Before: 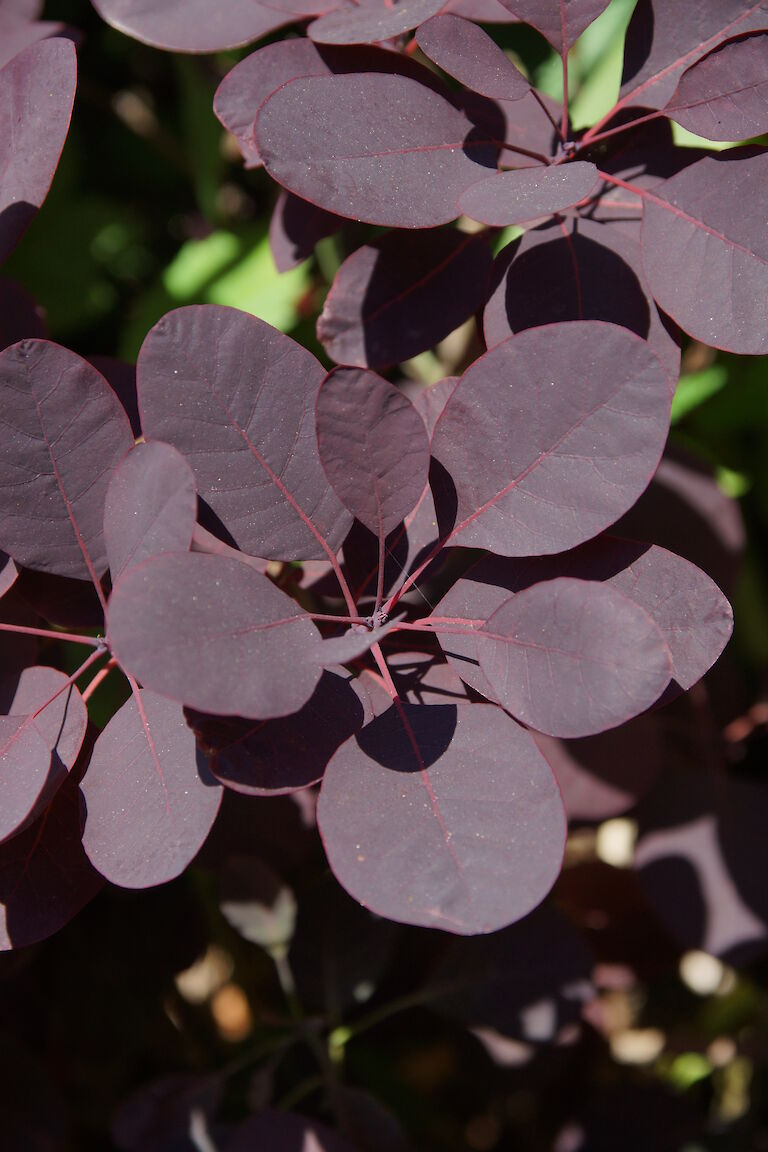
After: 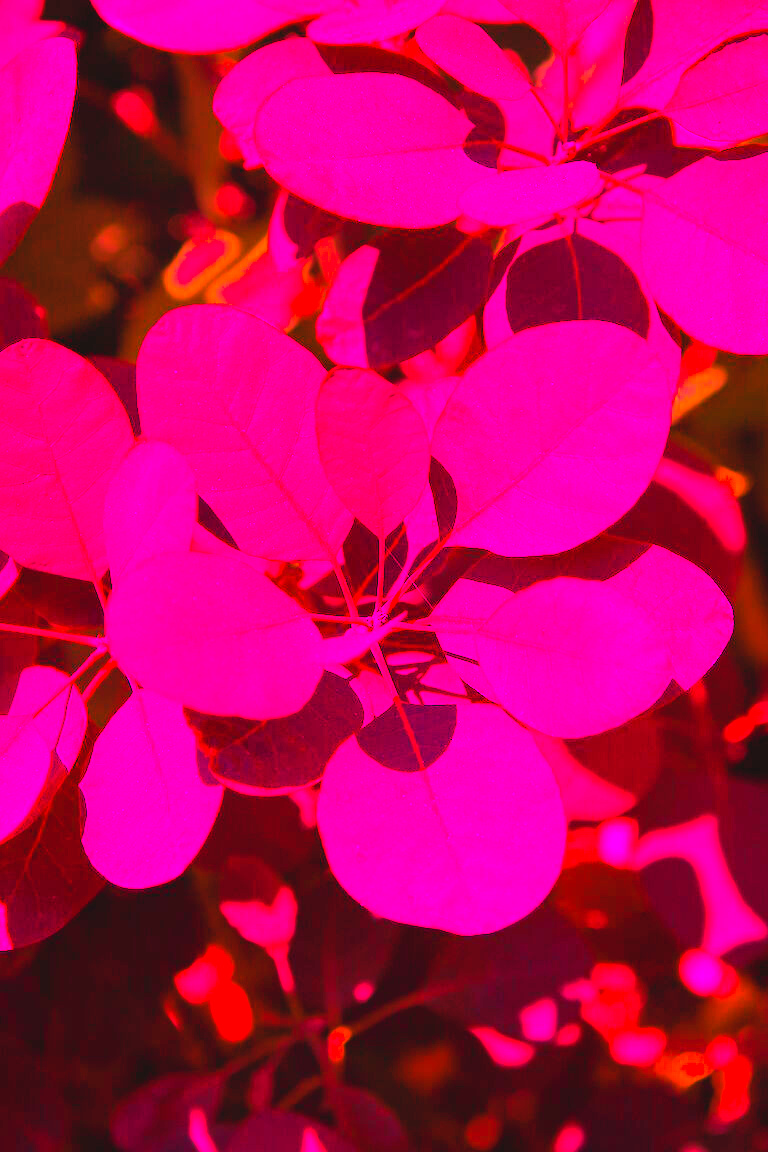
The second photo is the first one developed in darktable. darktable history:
white balance: red 4.26, blue 1.802
color balance rgb: perceptual saturation grading › global saturation 20%, global vibrance 20%
contrast brightness saturation: contrast -0.11
